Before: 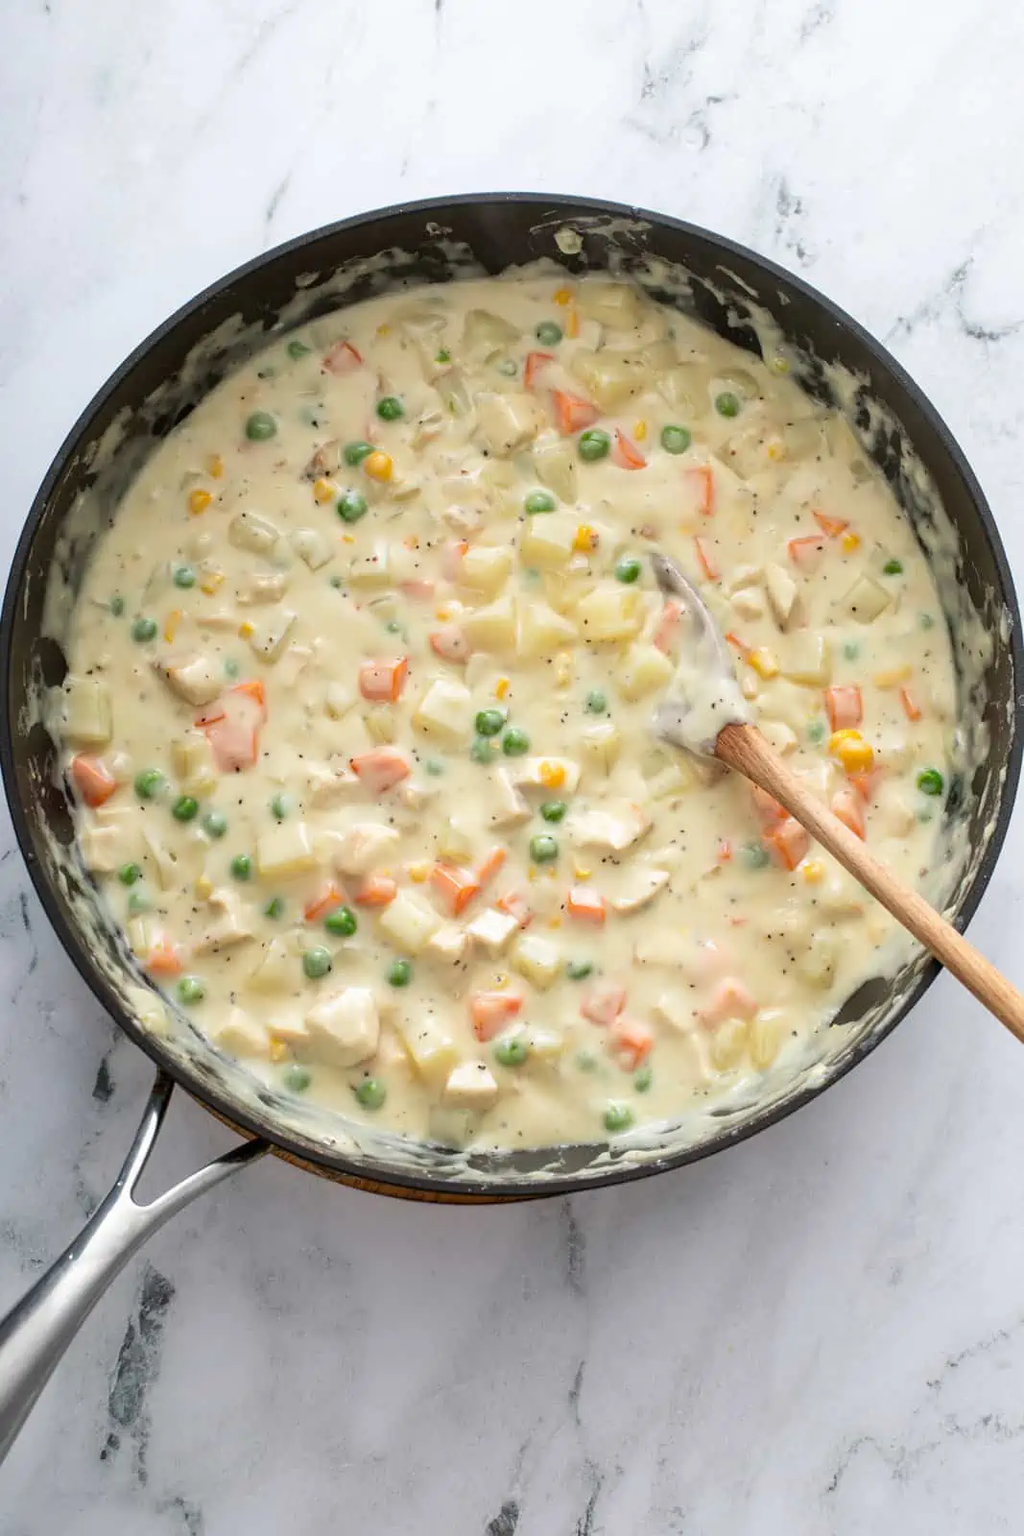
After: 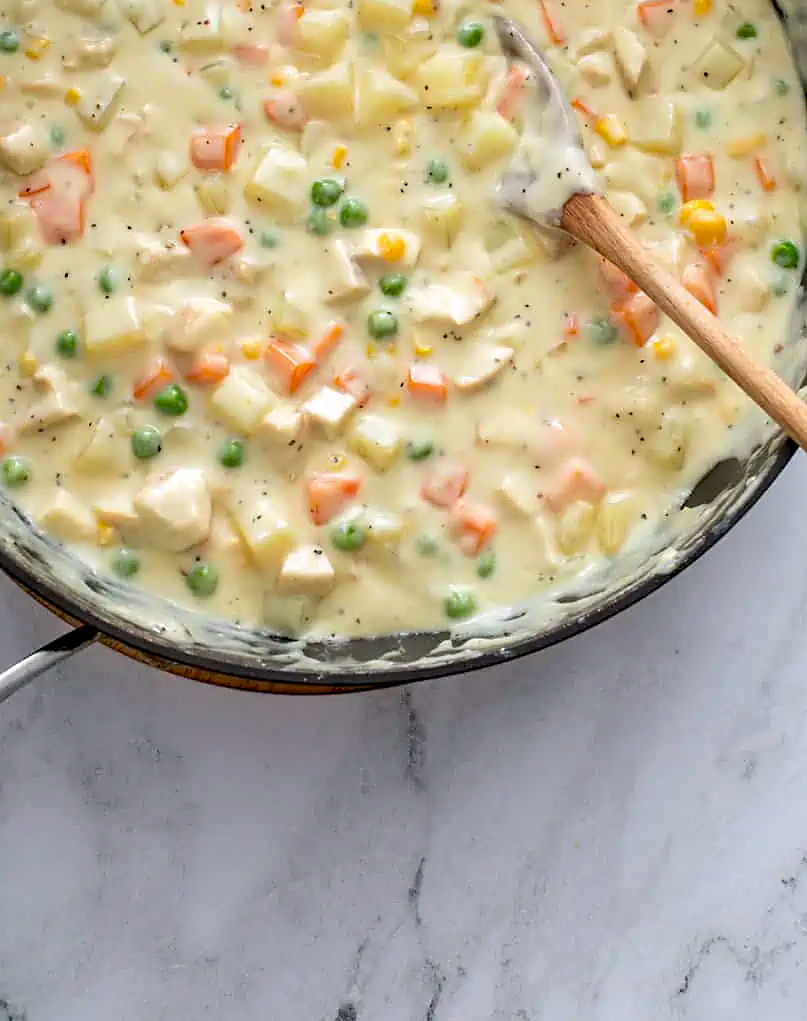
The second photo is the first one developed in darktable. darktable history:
haze removal: strength 0.29, distance 0.25, compatibility mode true, adaptive false
sharpen: radius 1.458, amount 0.398, threshold 1.271
crop and rotate: left 17.299%, top 35.115%, right 7.015%, bottom 1.024%
